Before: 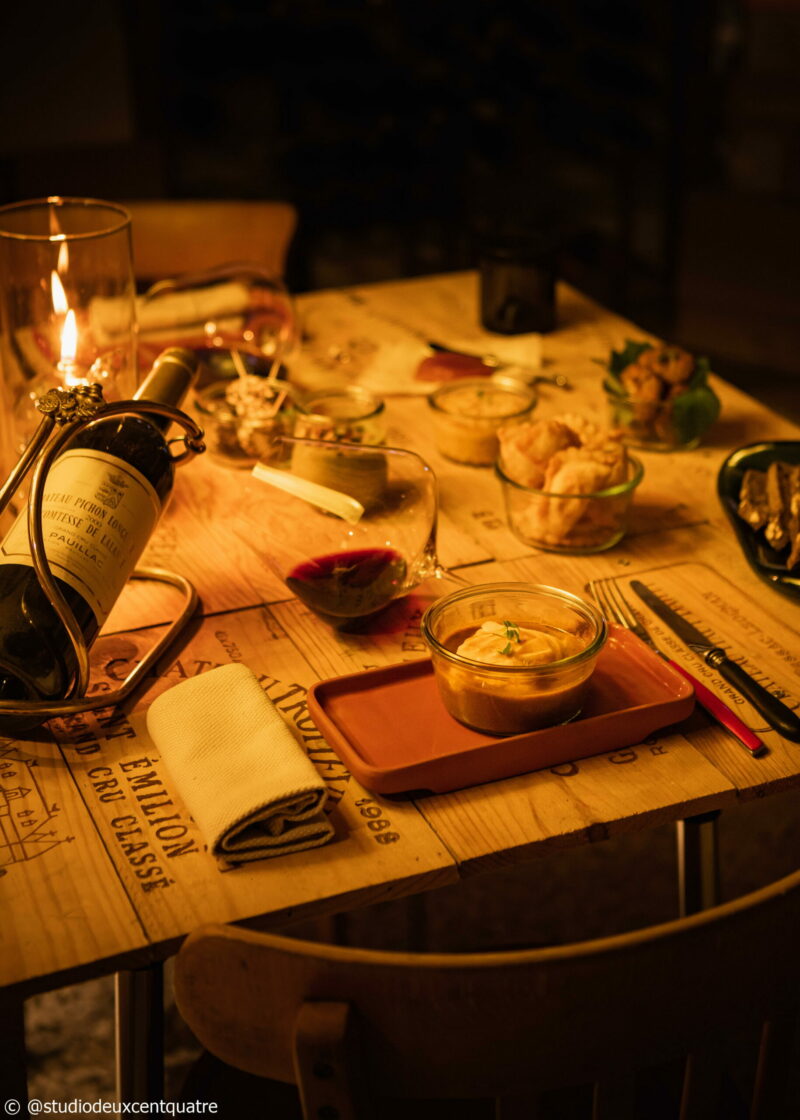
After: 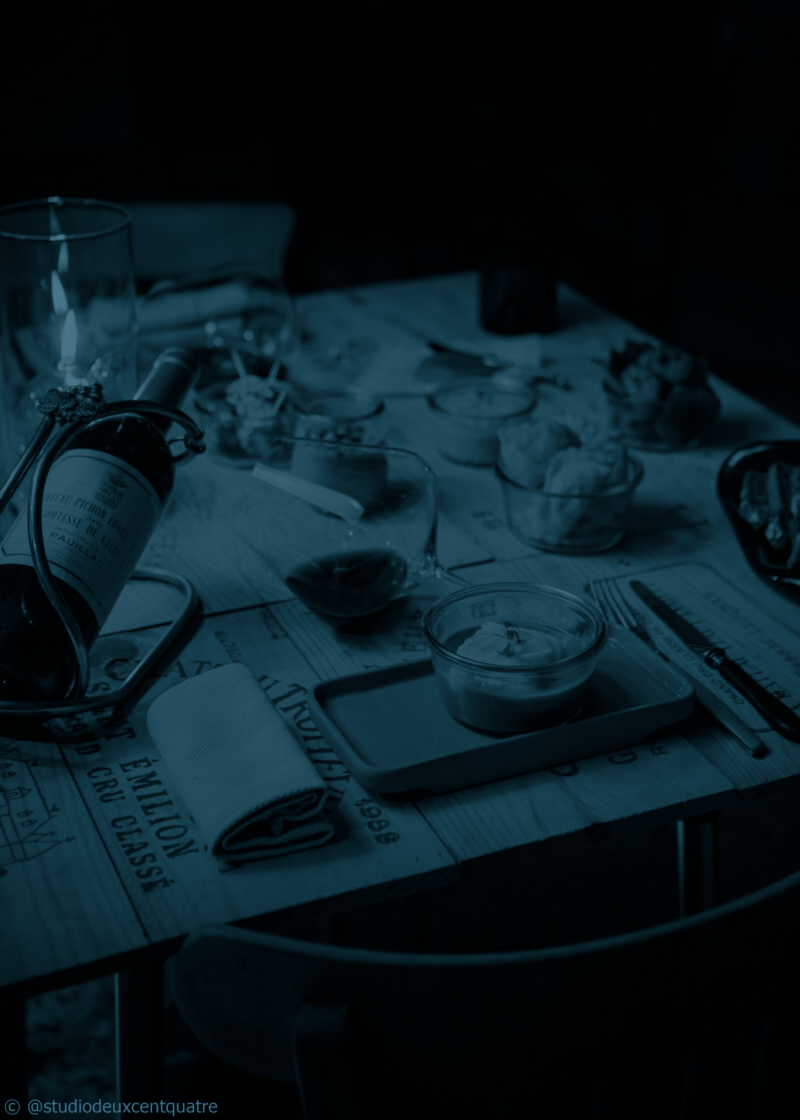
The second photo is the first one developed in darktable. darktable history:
split-toning: shadows › hue 212.4°, balance -70
exposure: exposure -2.446 EV, compensate highlight preservation false
